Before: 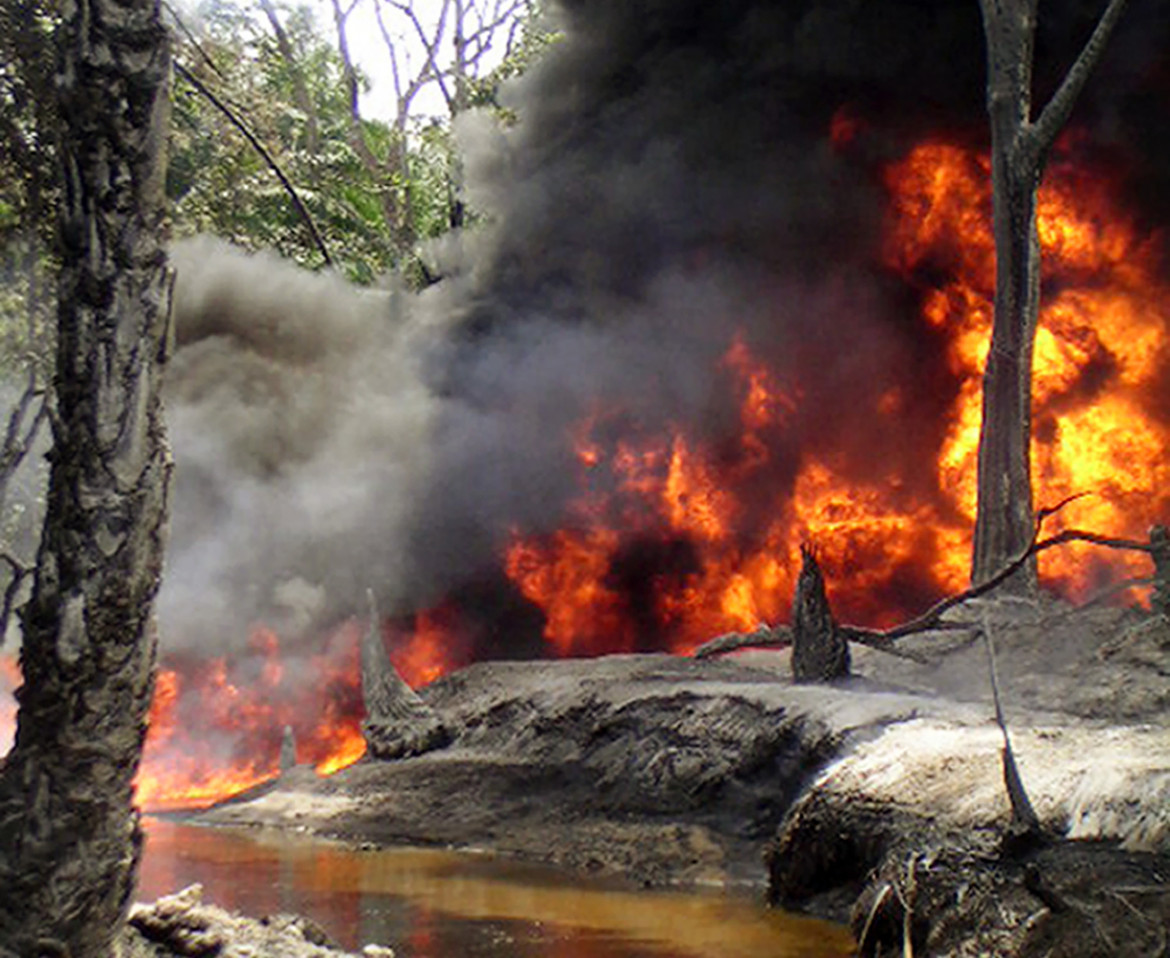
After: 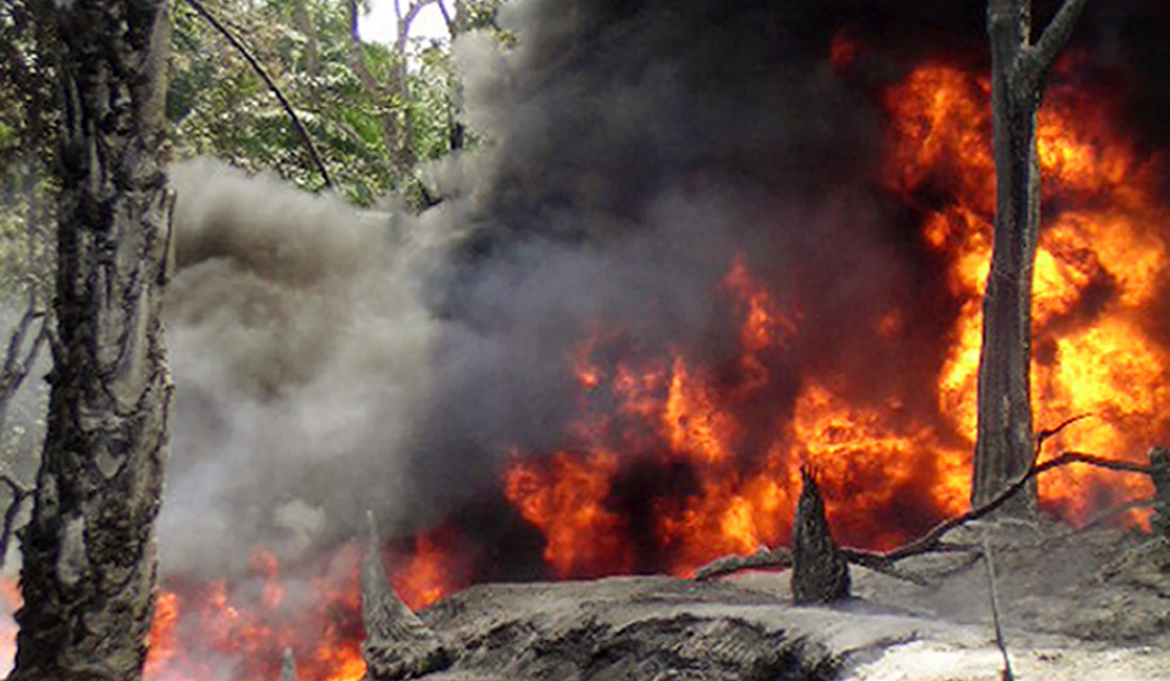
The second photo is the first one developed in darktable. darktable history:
crop and rotate: top 8.234%, bottom 20.656%
